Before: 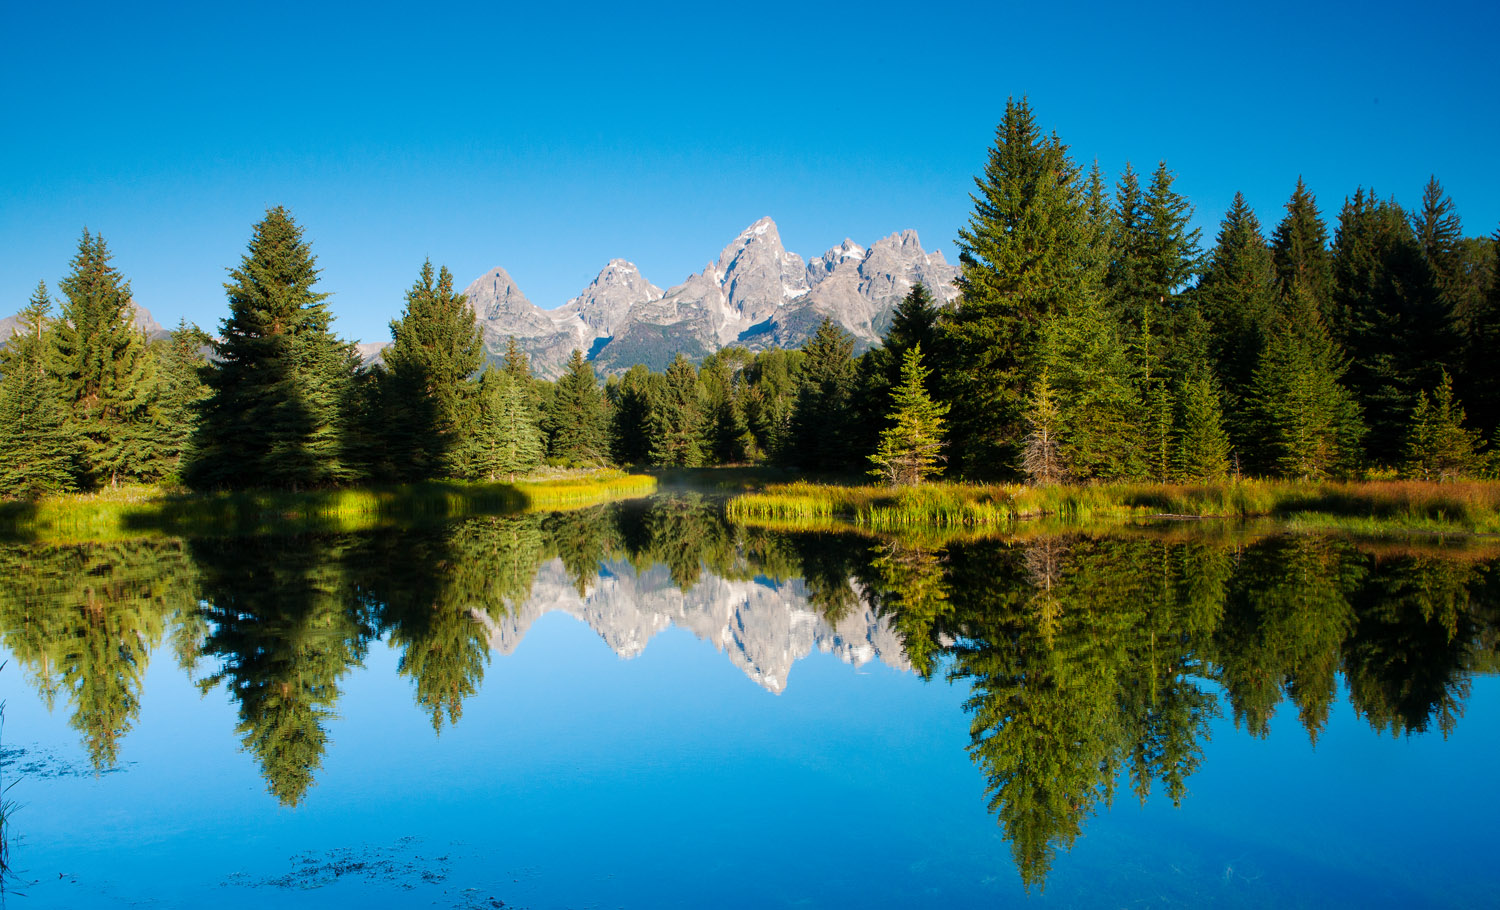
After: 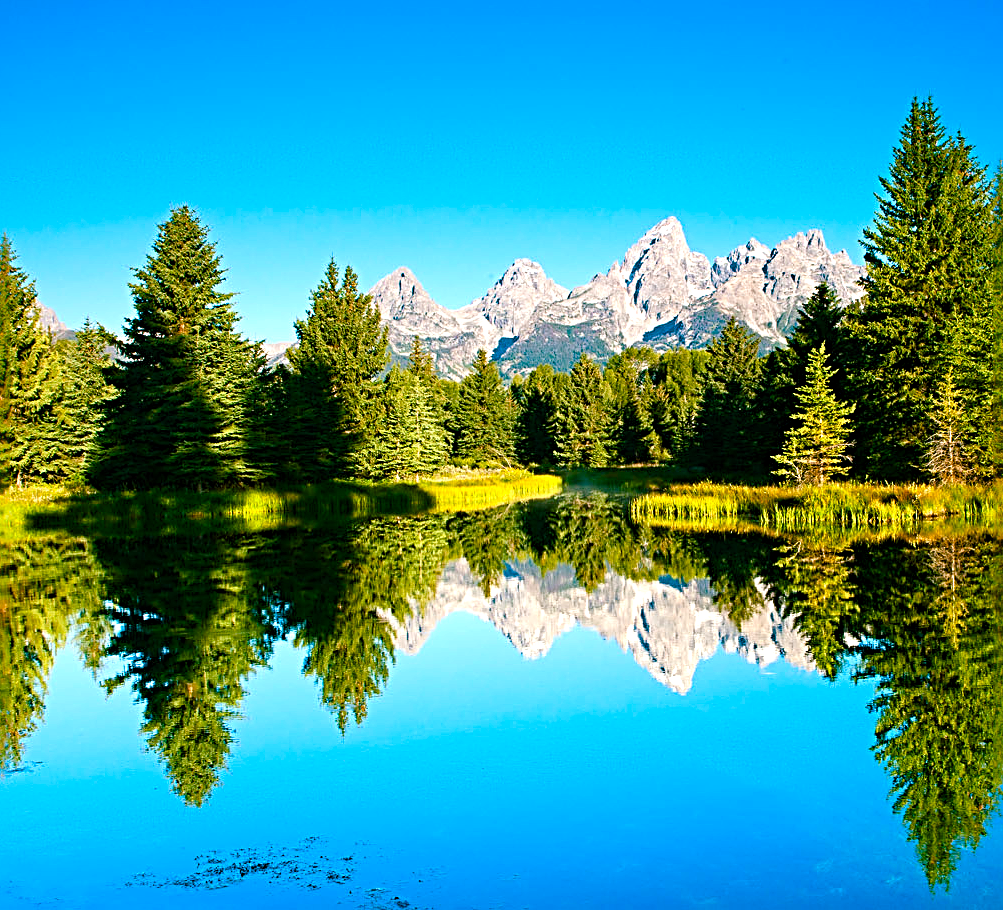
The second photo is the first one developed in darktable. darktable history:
exposure: black level correction 0, exposure 0.591 EV, compensate highlight preservation false
color balance rgb: shadows lift › chroma 11.425%, shadows lift › hue 131.69°, linear chroma grading › global chroma 13.204%, perceptual saturation grading › global saturation 45.82%, perceptual saturation grading › highlights -50.467%, perceptual saturation grading › shadows 30.735%
haze removal: compatibility mode true, adaptive false
sharpen: radius 3.722, amount 0.916
crop and rotate: left 6.418%, right 26.684%
